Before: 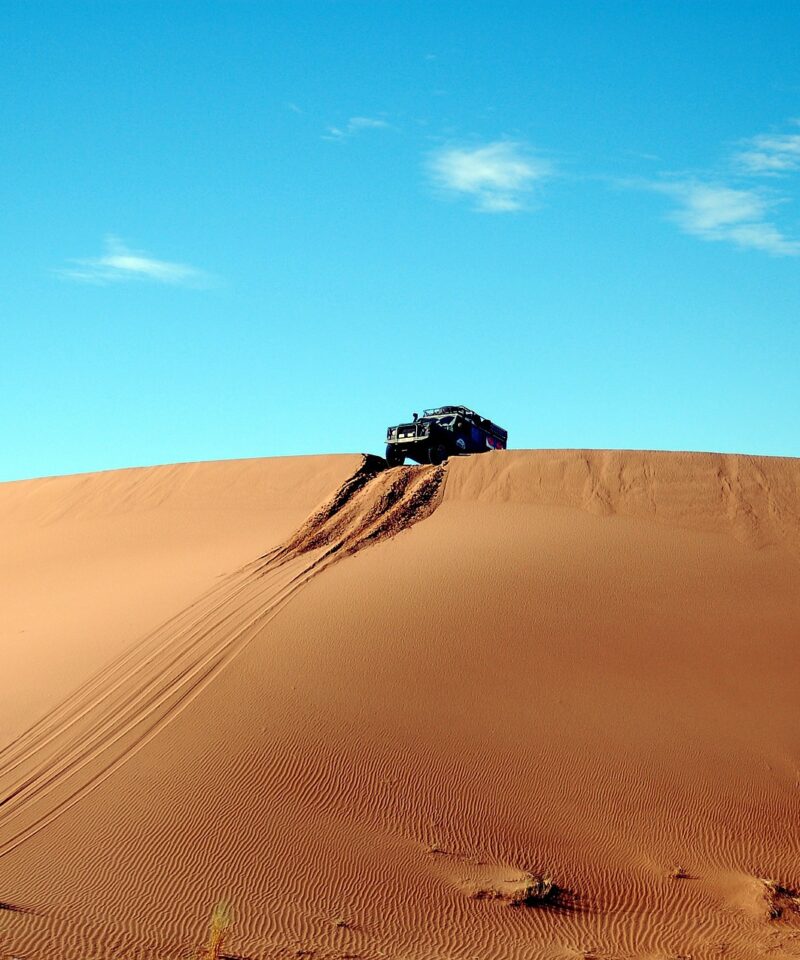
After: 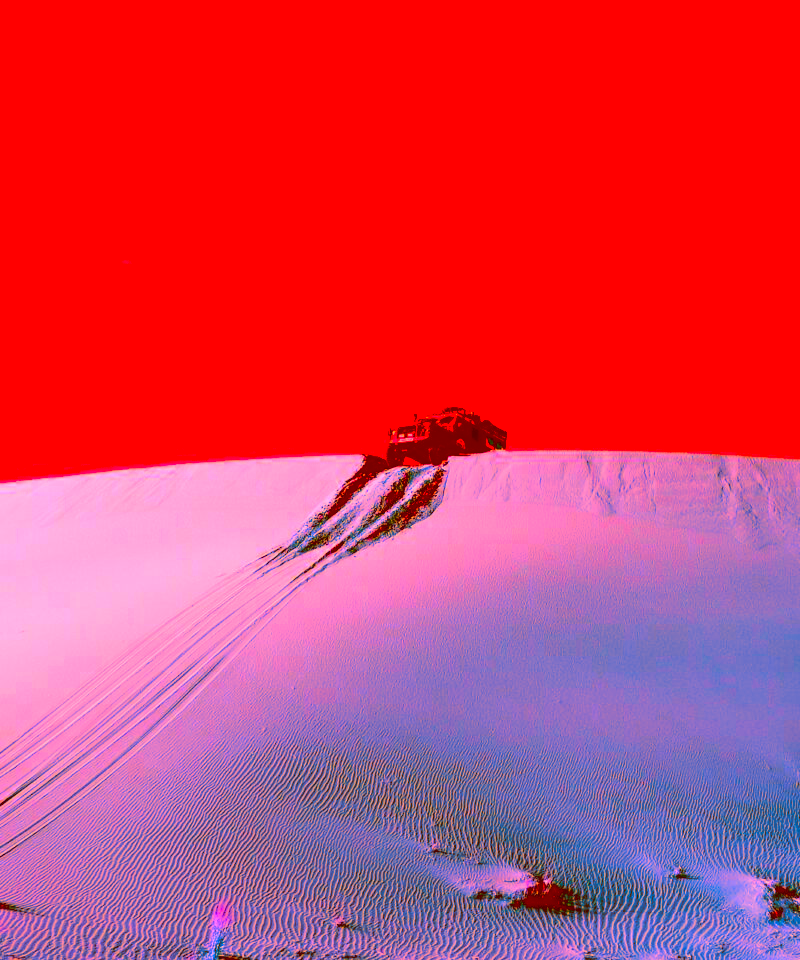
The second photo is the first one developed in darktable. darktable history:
color balance rgb: perceptual saturation grading › global saturation 25%, perceptual saturation grading › highlights -50%, perceptual saturation grading › shadows 30%, perceptual brilliance grading › global brilliance 12%, global vibrance 20%
color correction: highlights a* -39.68, highlights b* -40, shadows a* -40, shadows b* -40, saturation -3
